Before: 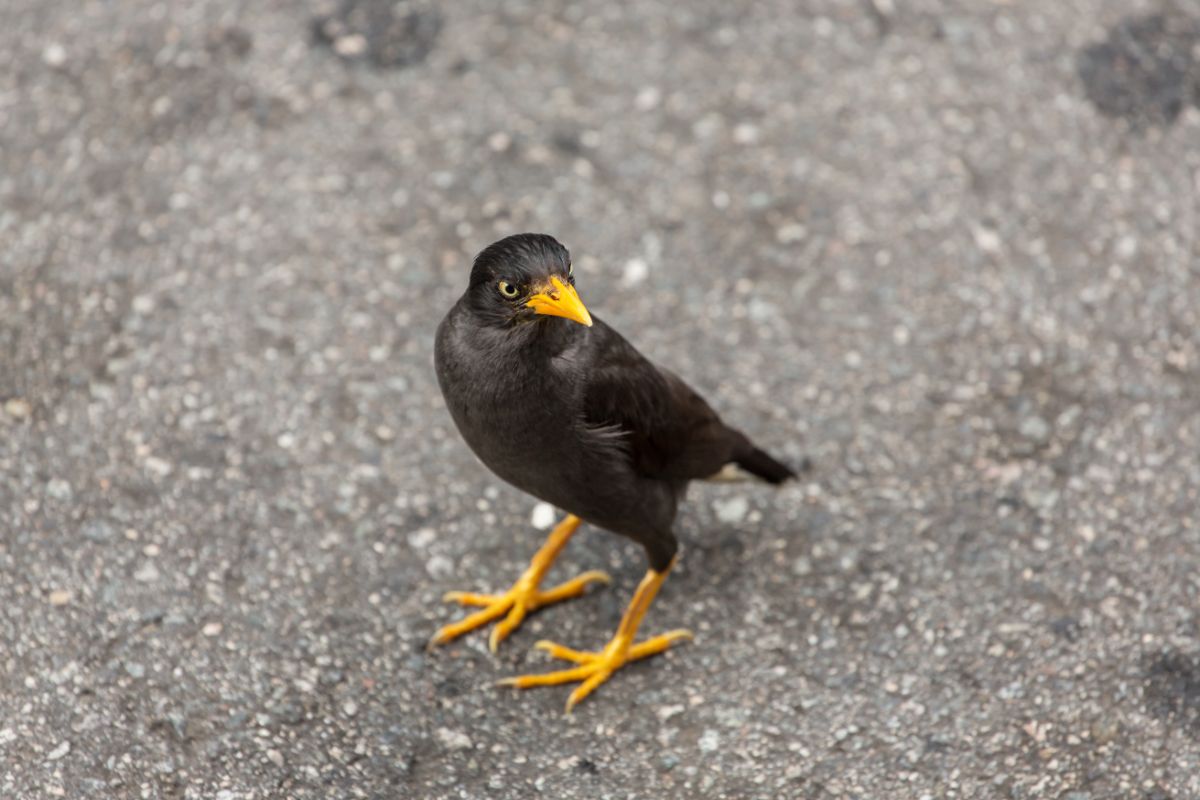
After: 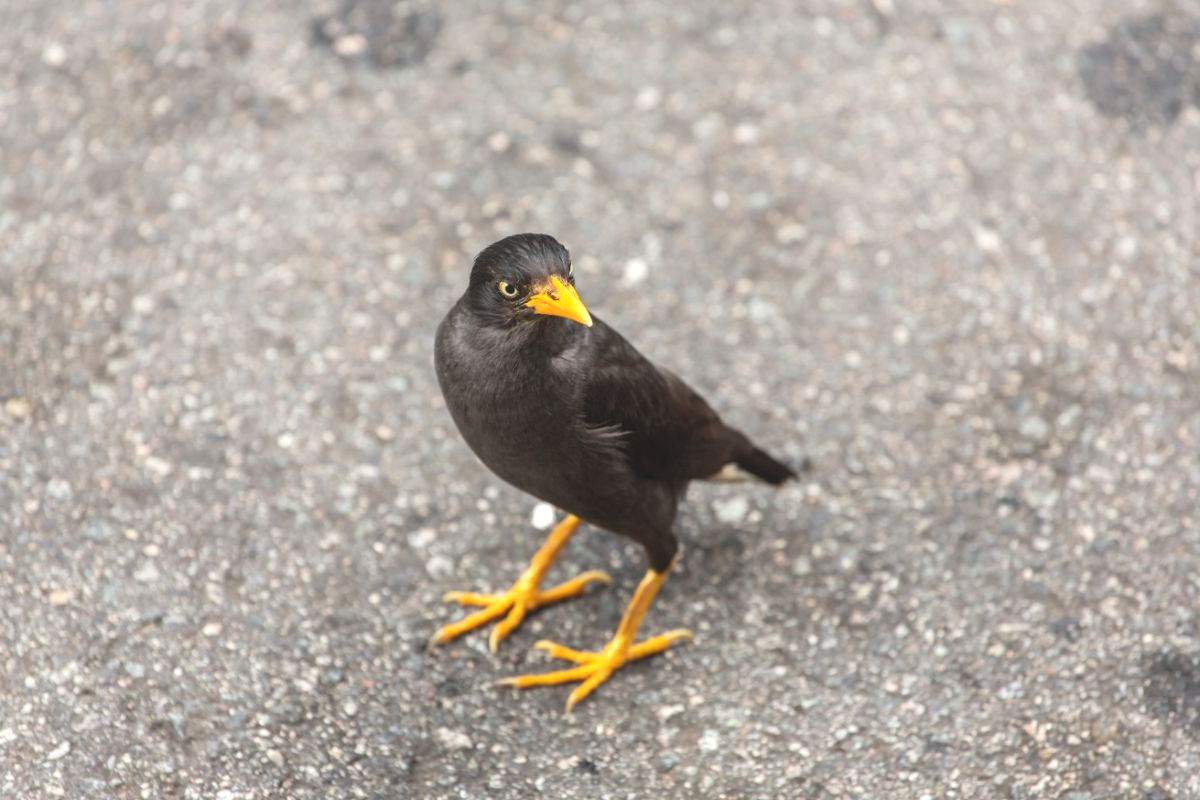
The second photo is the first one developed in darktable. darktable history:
bloom: size 40%
tone equalizer: -8 EV -0.417 EV, -7 EV -0.389 EV, -6 EV -0.333 EV, -5 EV -0.222 EV, -3 EV 0.222 EV, -2 EV 0.333 EV, -1 EV 0.389 EV, +0 EV 0.417 EV, edges refinement/feathering 500, mask exposure compensation -1.57 EV, preserve details no
